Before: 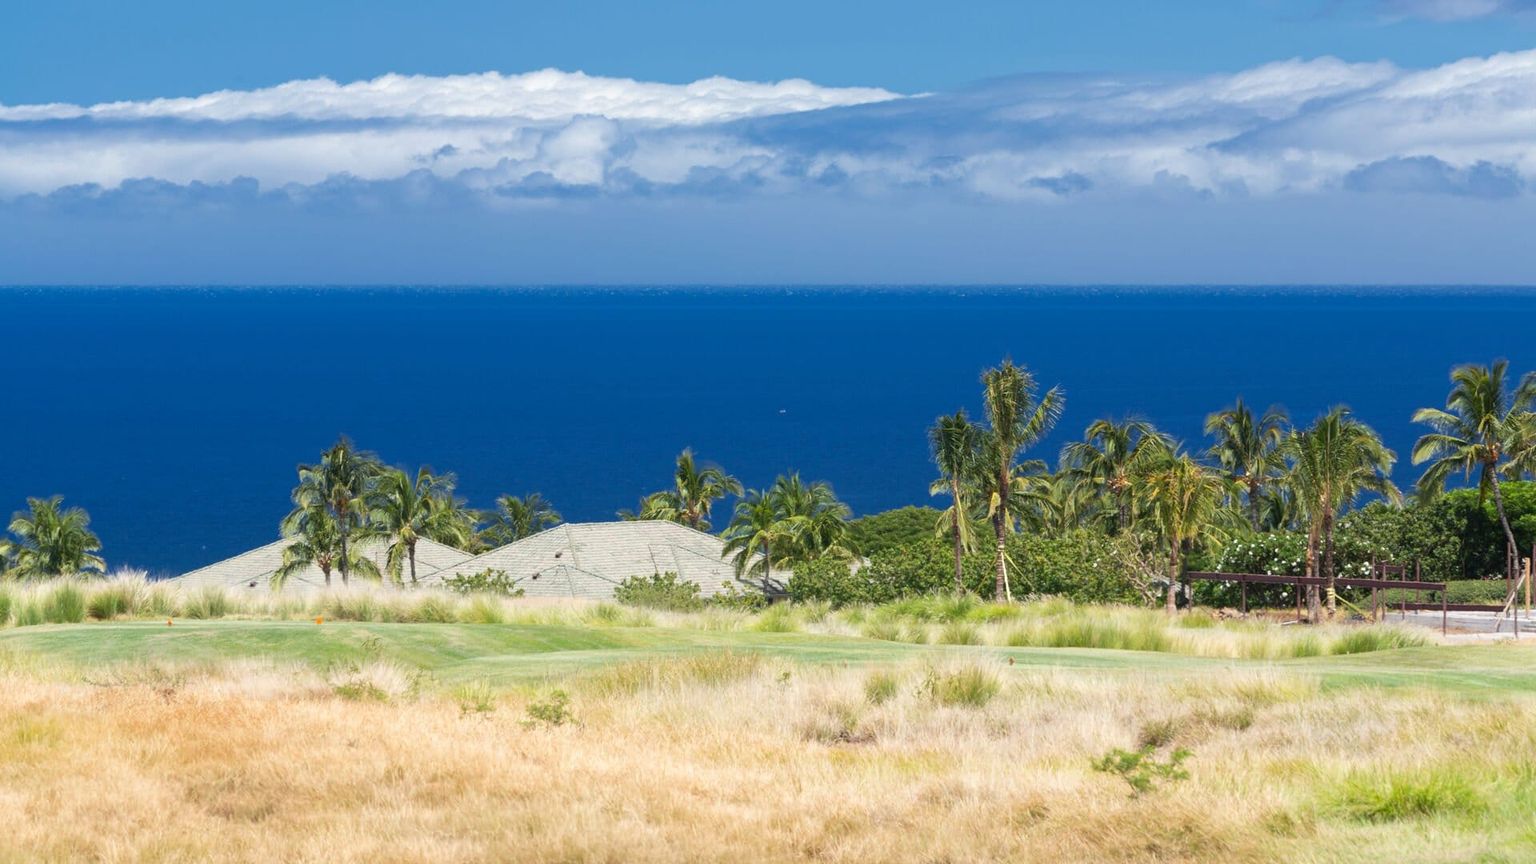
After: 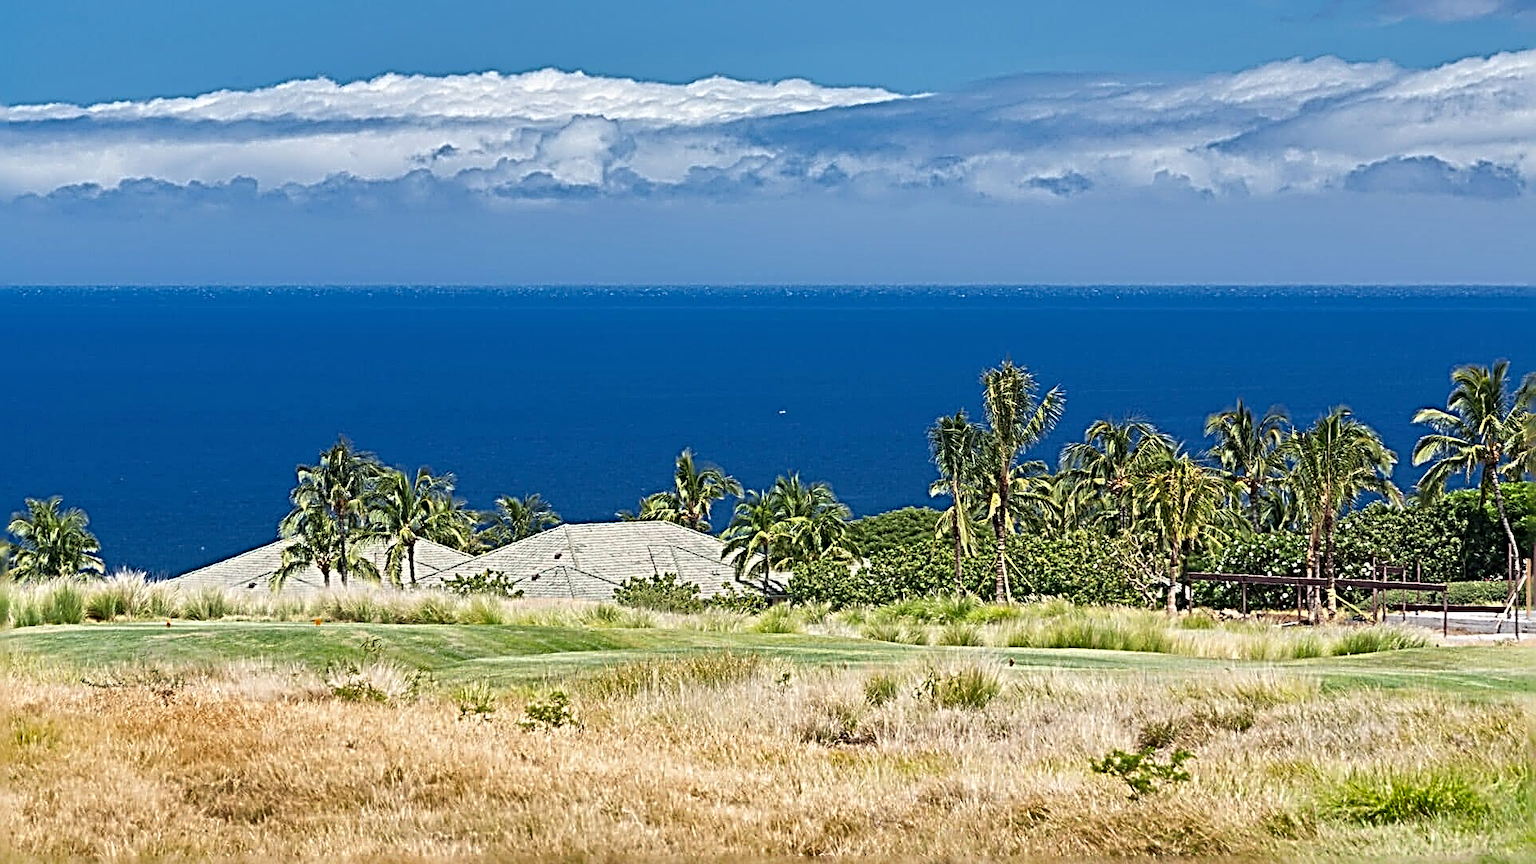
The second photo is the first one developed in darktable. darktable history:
crop and rotate: left 0.126%
sharpen: radius 4.001, amount 2
shadows and highlights: radius 108.52, shadows 23.73, highlights -59.32, low approximation 0.01, soften with gaussian
